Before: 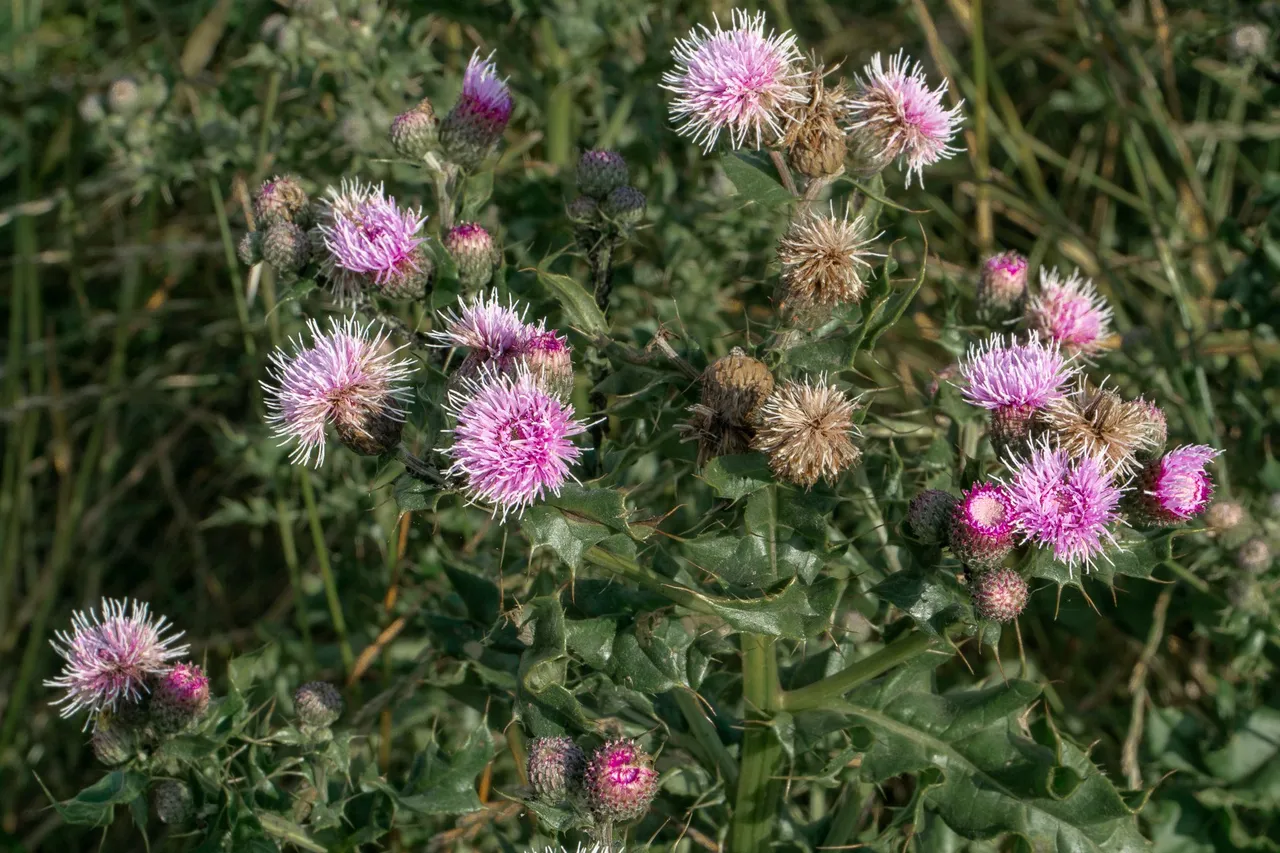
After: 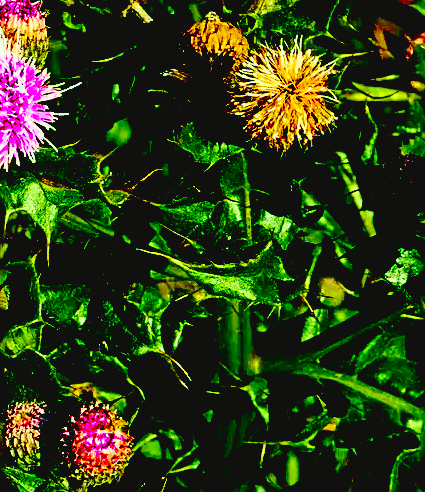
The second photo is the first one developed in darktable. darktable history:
crop: left 41.062%, top 39.343%, right 25.726%, bottom 2.972%
sharpen: on, module defaults
base curve: curves: ch0 [(0, 0) (0.036, 0.037) (0.121, 0.228) (0.46, 0.76) (0.859, 0.983) (1, 1)], preserve colors none
exposure: black level correction 0.099, exposure -0.091 EV, compensate highlight preservation false
contrast brightness saturation: contrast 0.243, brightness 0.087
color balance rgb: highlights gain › chroma 0.986%, highlights gain › hue 27.61°, global offset › luminance 0.756%, linear chroma grading › global chroma 8.699%, perceptual saturation grading › global saturation 29.5%, global vibrance 20%
color correction: highlights a* -10.74, highlights b* 9.8, saturation 1.71
